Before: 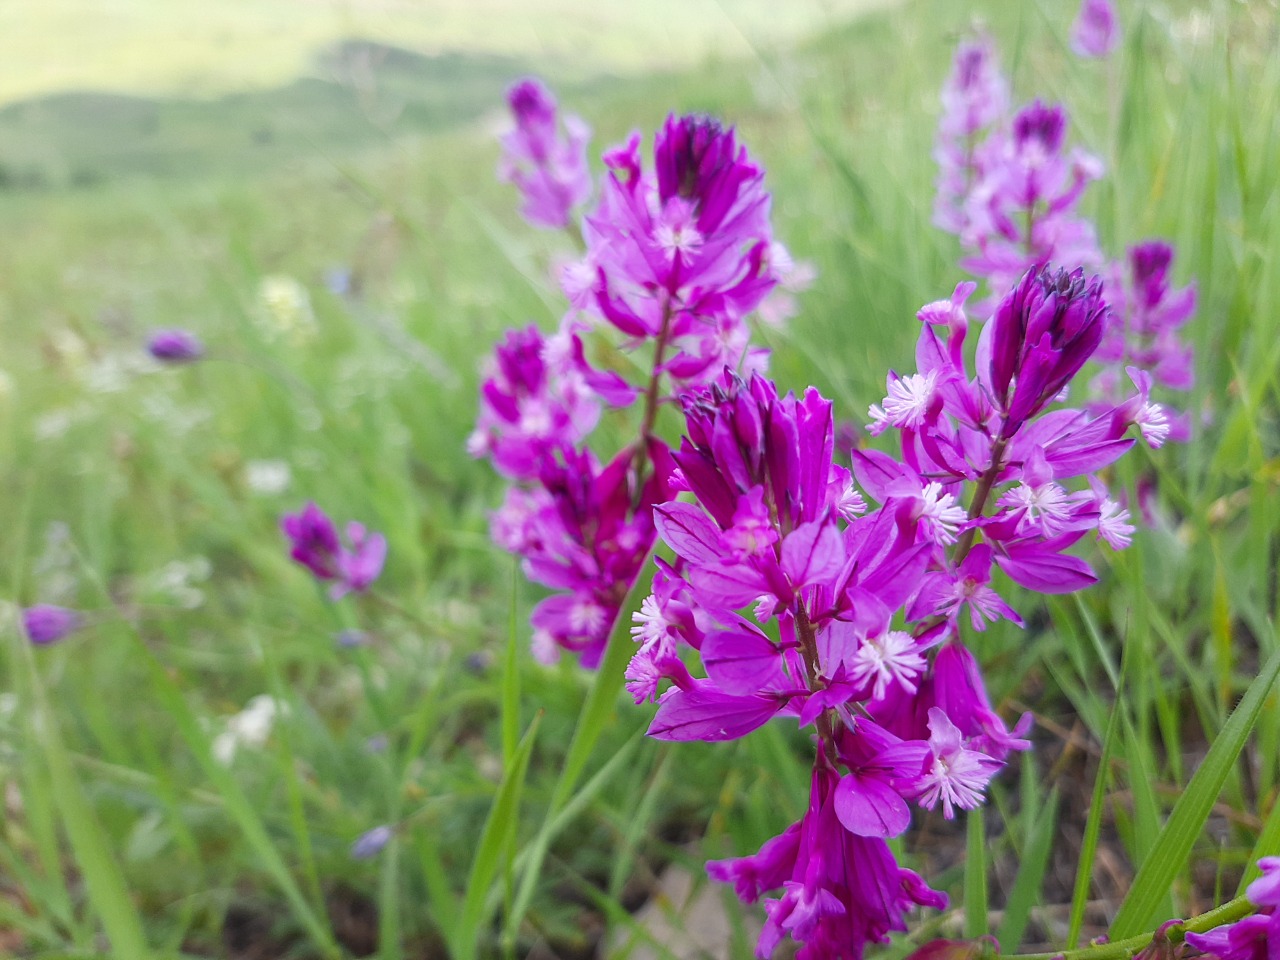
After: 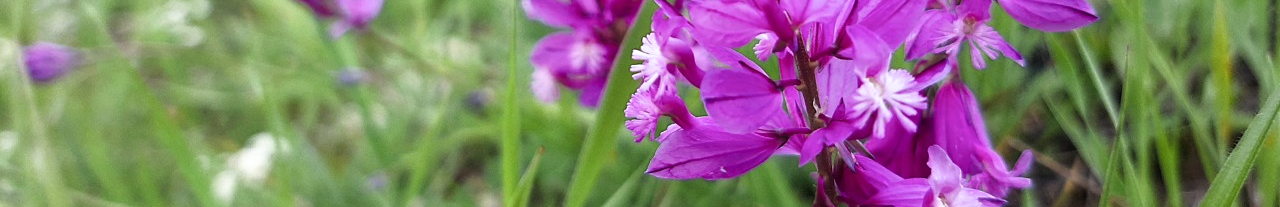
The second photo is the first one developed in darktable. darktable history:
crop and rotate: top 58.563%, bottom 19.871%
filmic rgb: black relative exposure -8 EV, white relative exposure 2.19 EV, hardness 6.91
